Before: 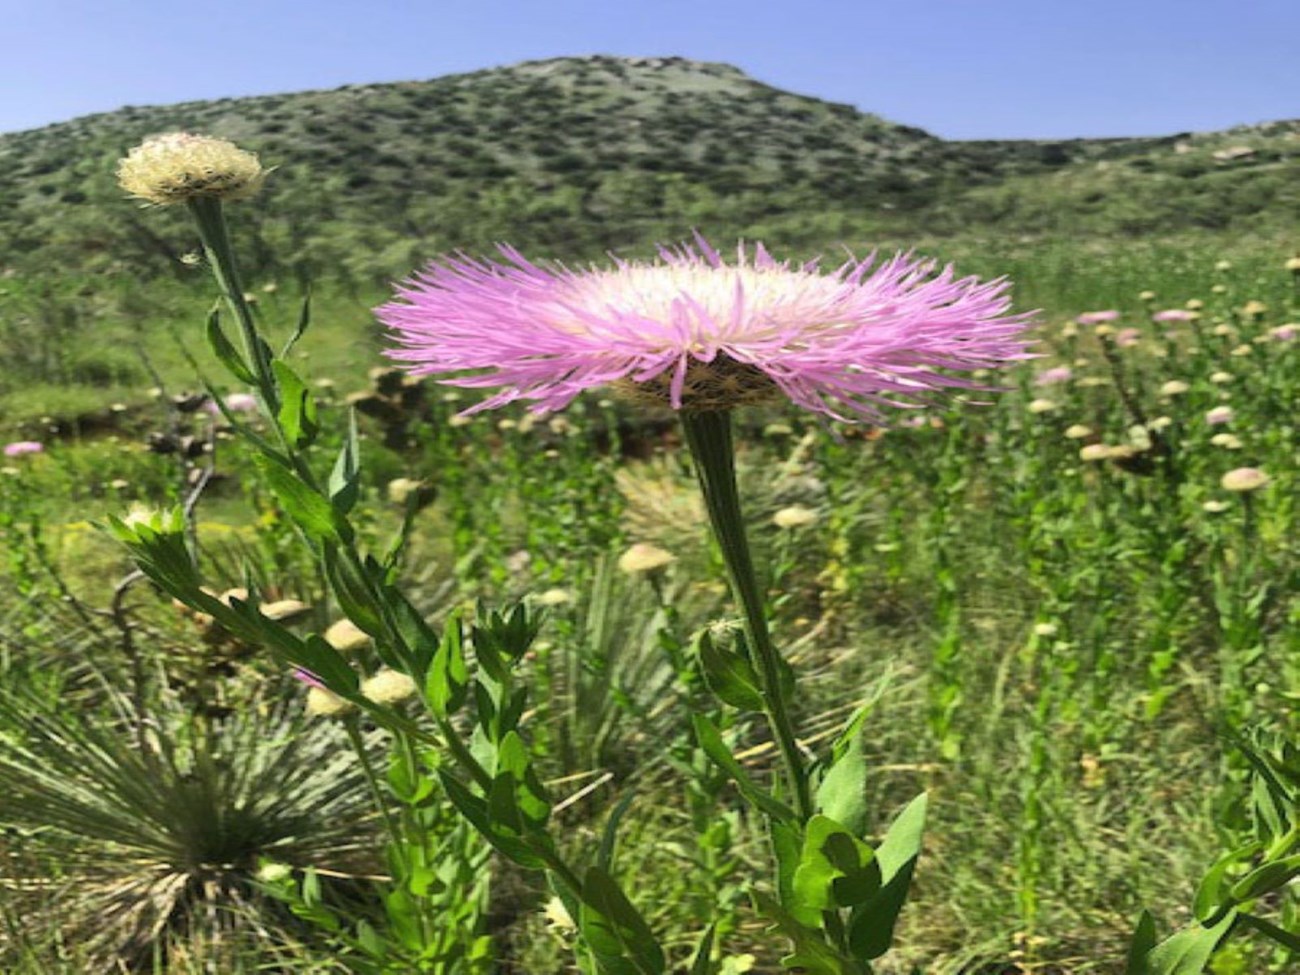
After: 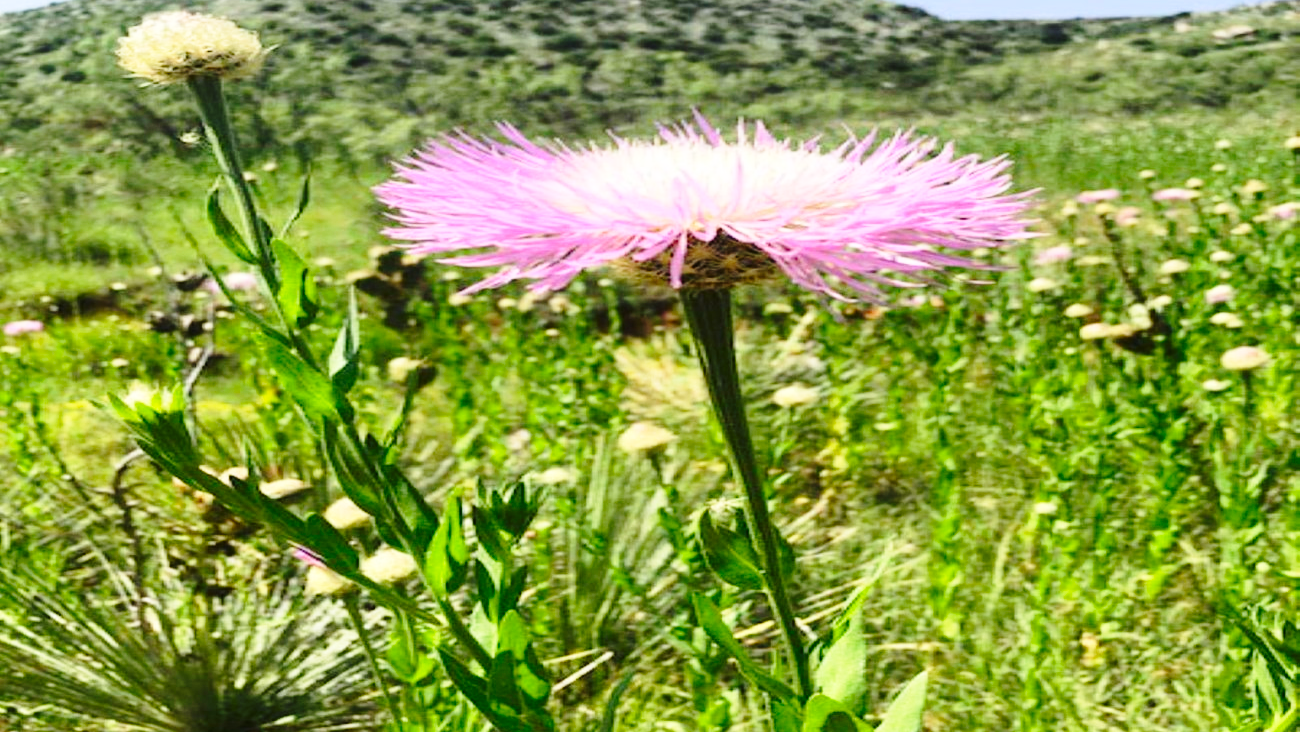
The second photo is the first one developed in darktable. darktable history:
base curve: curves: ch0 [(0, 0) (0.028, 0.03) (0.121, 0.232) (0.46, 0.748) (0.859, 0.968) (1, 1)], preserve colors none
crop and rotate: top 12.413%, bottom 12.464%
contrast brightness saturation: contrast 0.083, saturation 0.204
